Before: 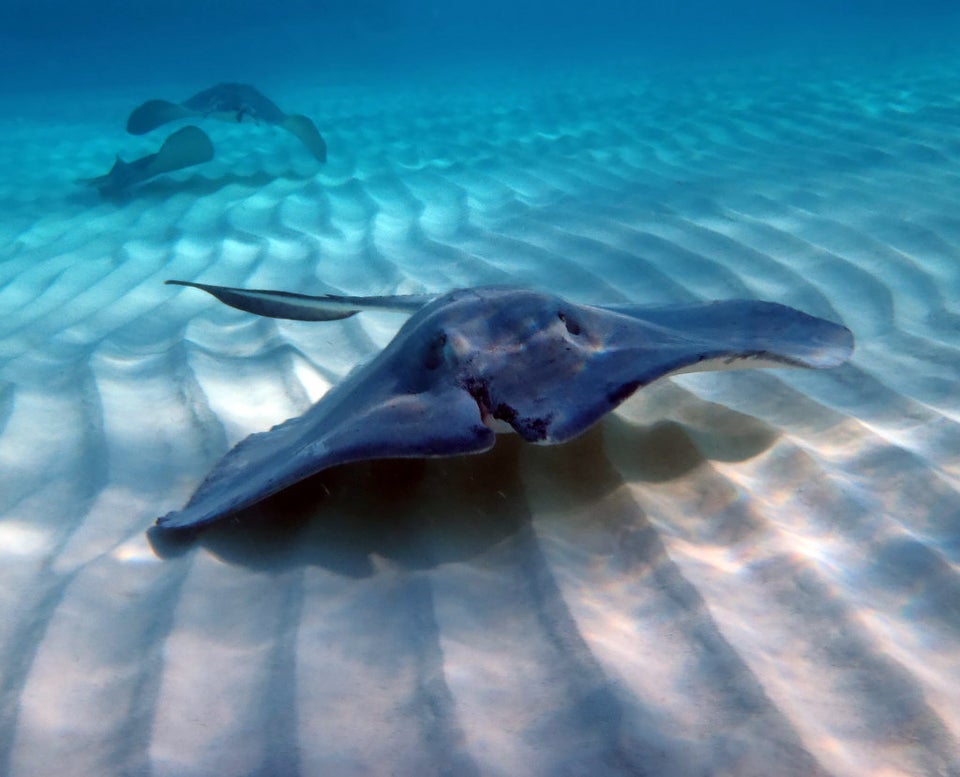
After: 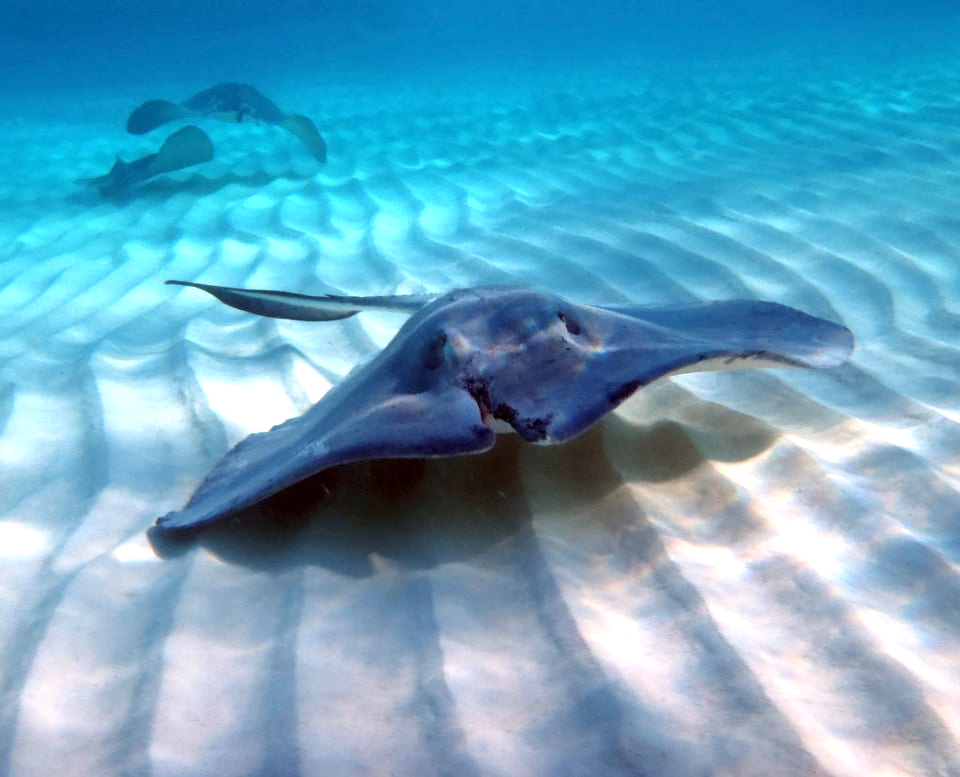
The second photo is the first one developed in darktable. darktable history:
exposure: exposure 0.645 EV, compensate highlight preservation false
